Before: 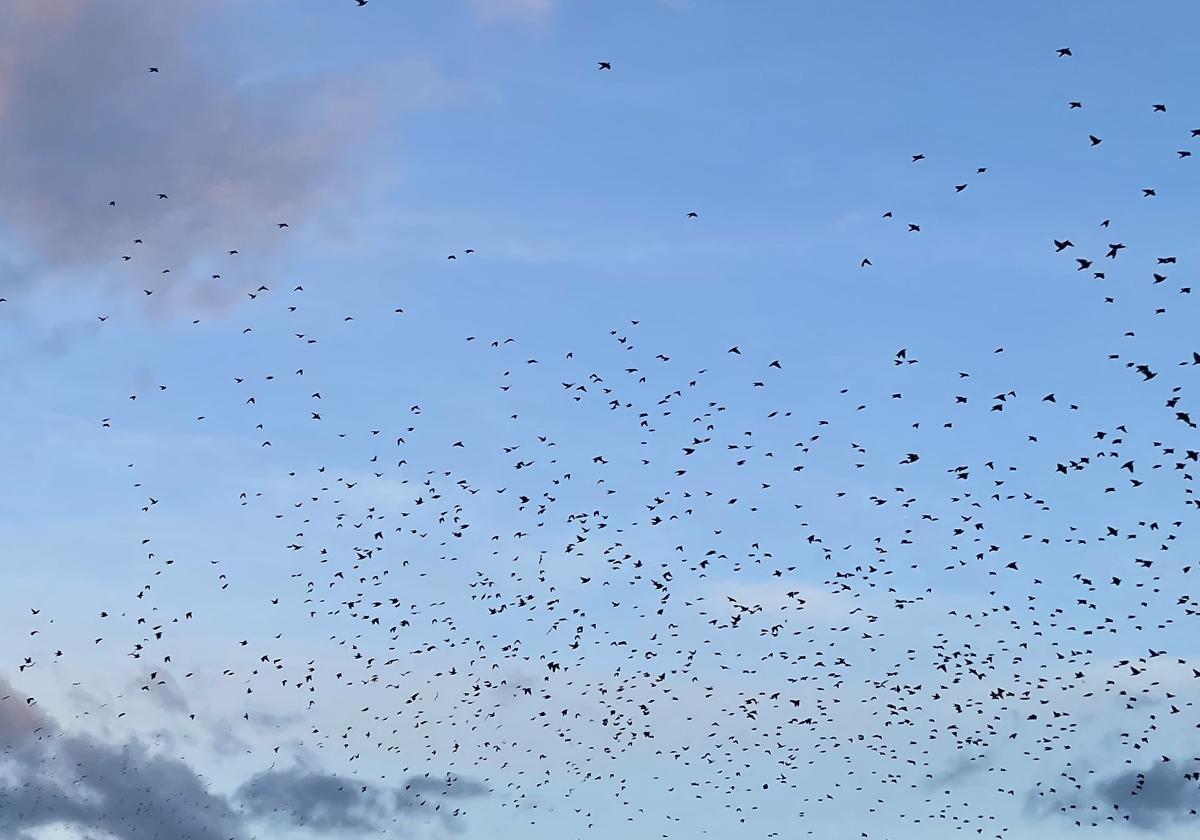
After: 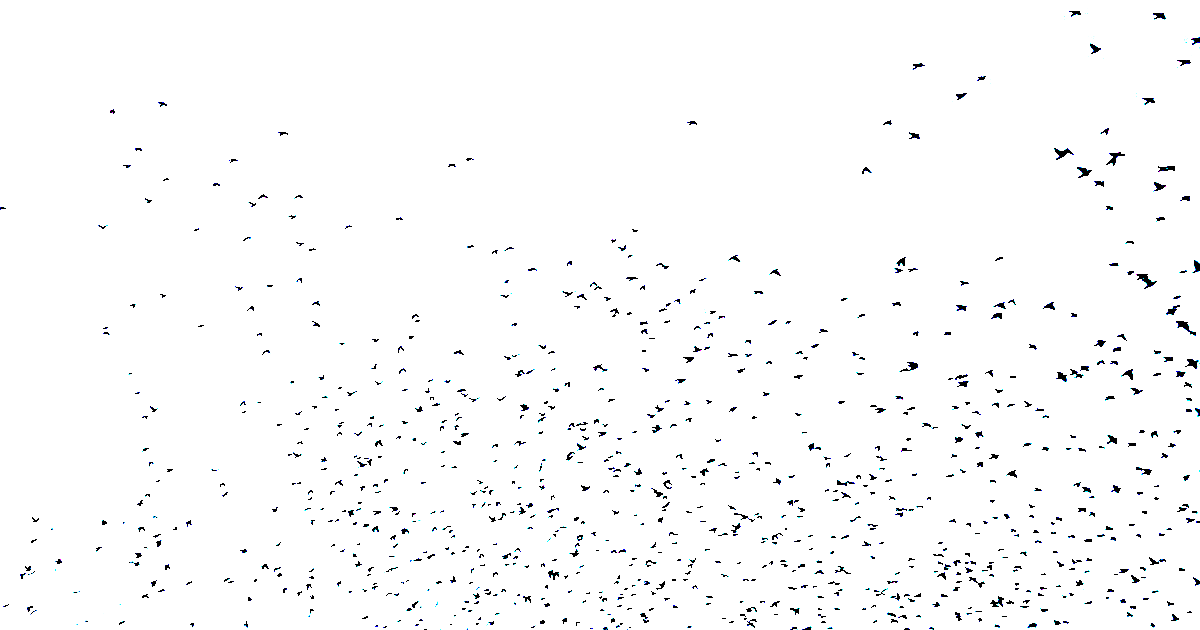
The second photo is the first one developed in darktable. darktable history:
white balance: red 0.984, blue 1.059
crop: top 11.038%, bottom 13.962%
sharpen: on, module defaults
exposure: black level correction 0.1, exposure 3 EV, compensate highlight preservation false
